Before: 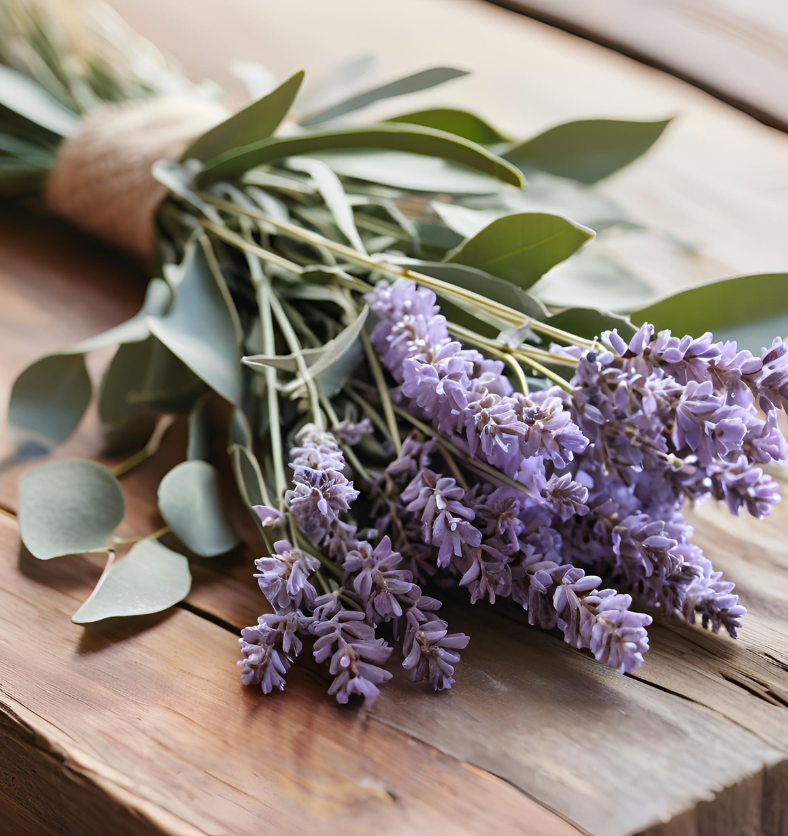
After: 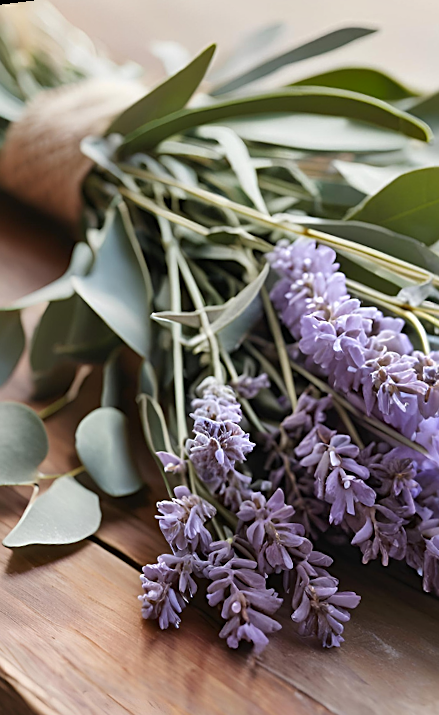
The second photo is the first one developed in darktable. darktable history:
shadows and highlights: soften with gaussian
rotate and perspective: rotation 1.69°, lens shift (vertical) -0.023, lens shift (horizontal) -0.291, crop left 0.025, crop right 0.988, crop top 0.092, crop bottom 0.842
sharpen: on, module defaults
crop: left 5.114%, right 38.589%
